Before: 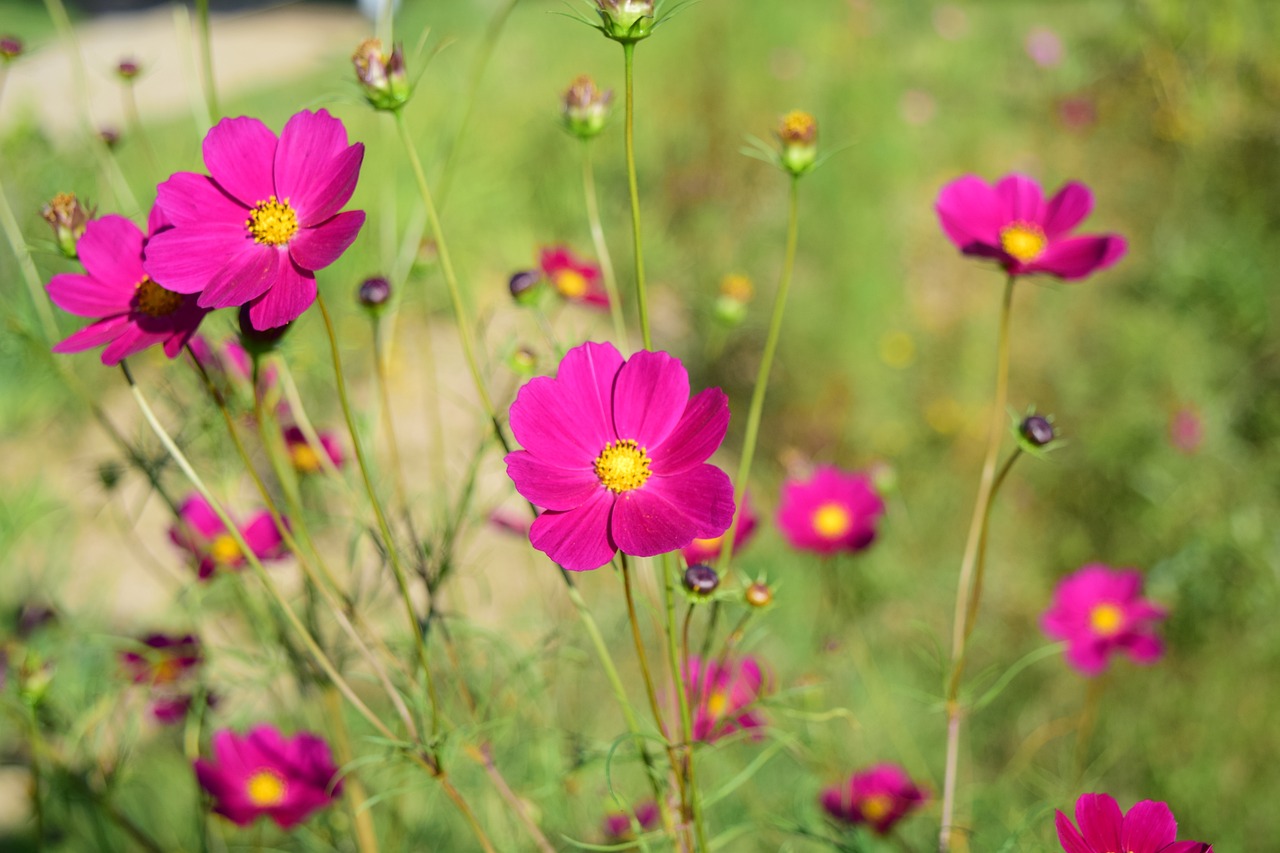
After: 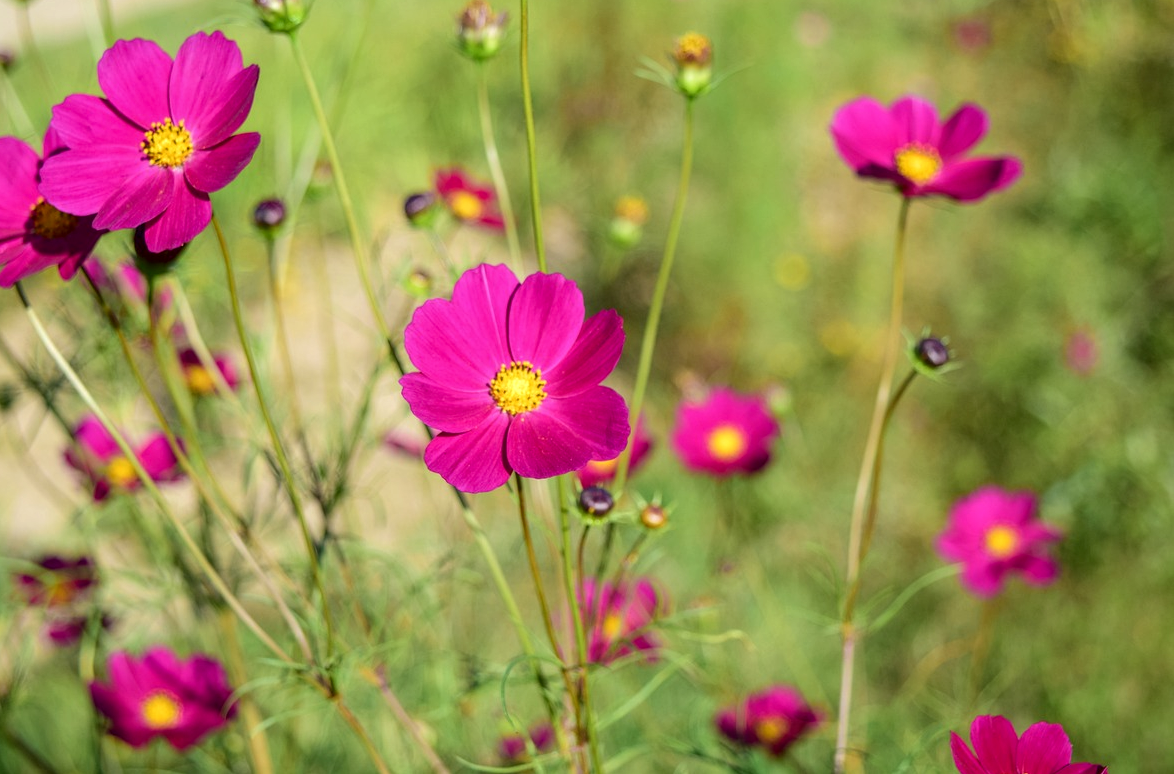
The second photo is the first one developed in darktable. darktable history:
crop and rotate: left 8.262%, top 9.226%
local contrast: on, module defaults
